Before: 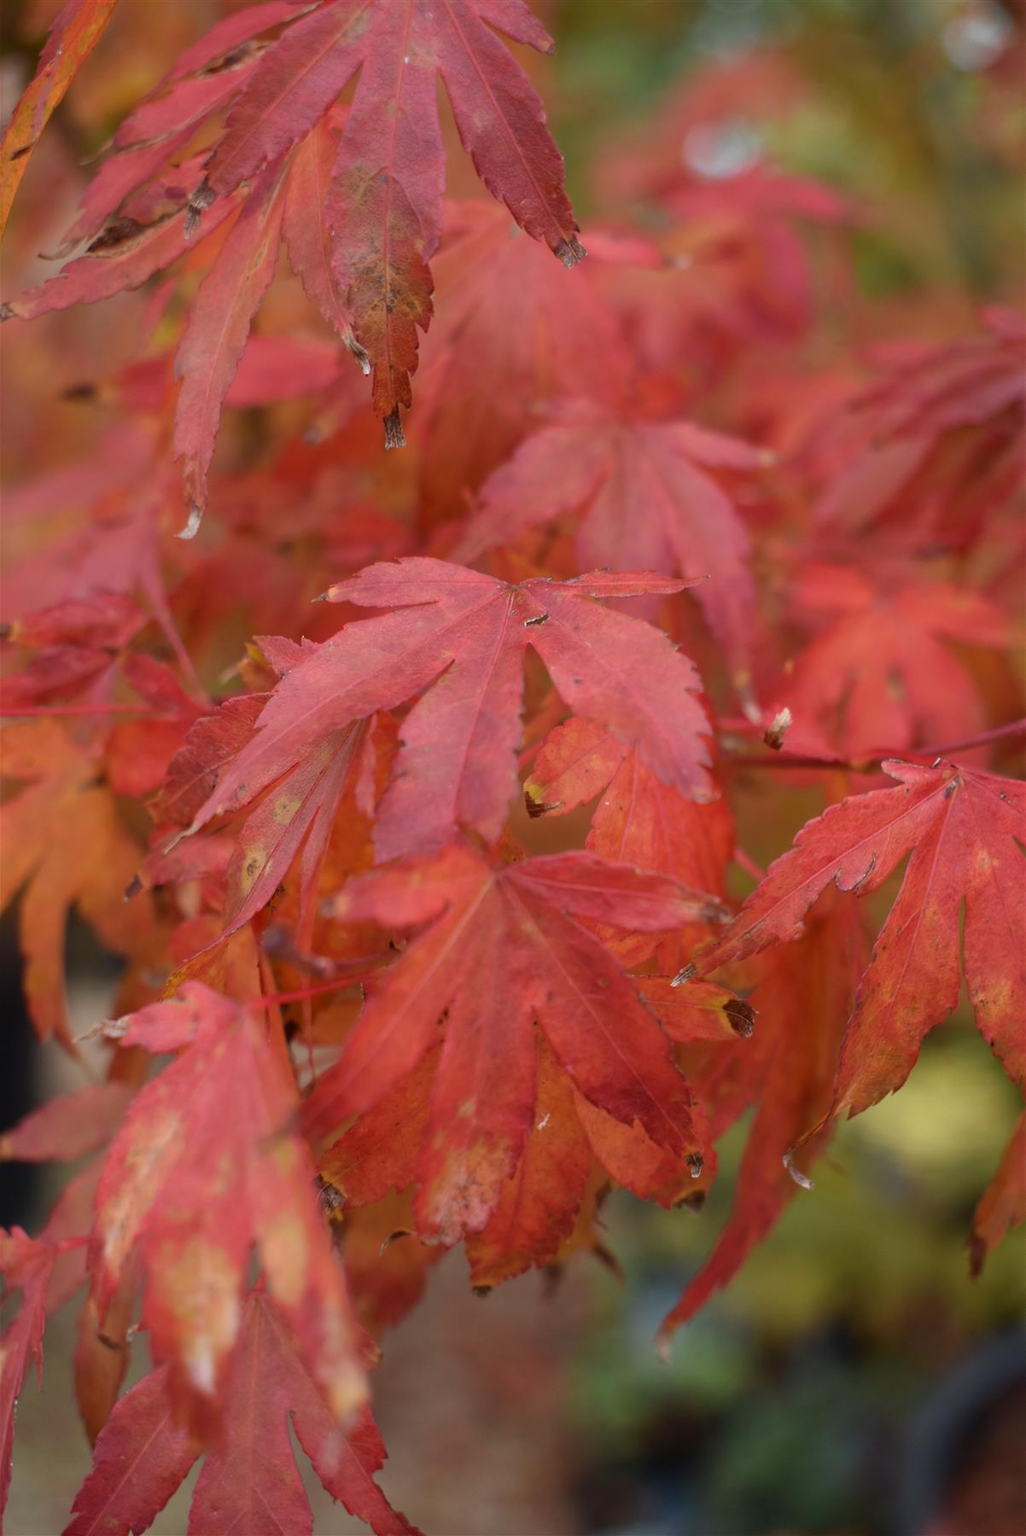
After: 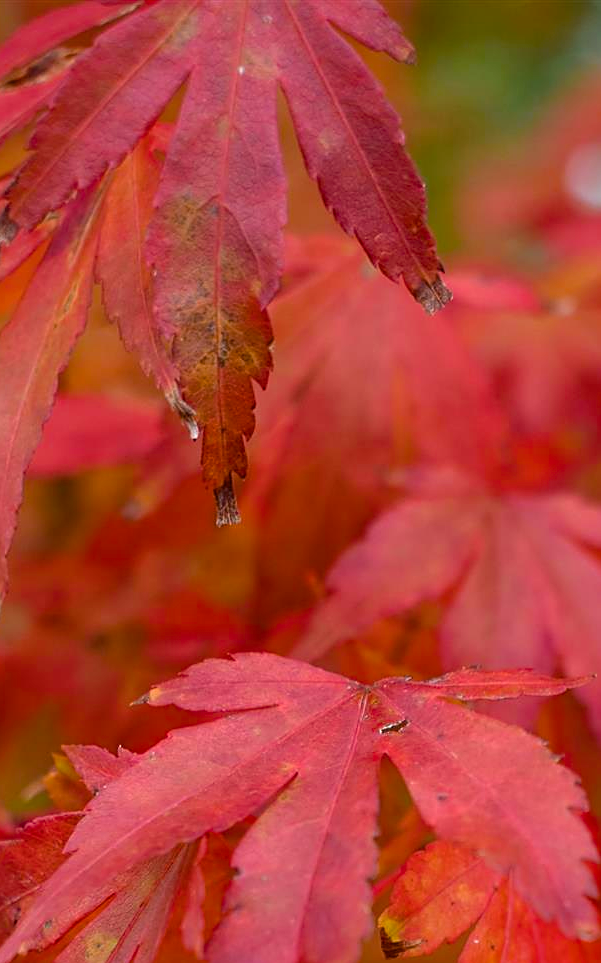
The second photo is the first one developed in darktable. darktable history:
sharpen: on, module defaults
crop: left 19.556%, right 30.401%, bottom 46.458%
local contrast: highlights 100%, shadows 100%, detail 120%, midtone range 0.2
color balance rgb: perceptual saturation grading › global saturation 30%, global vibrance 20%
tone equalizer: on, module defaults
